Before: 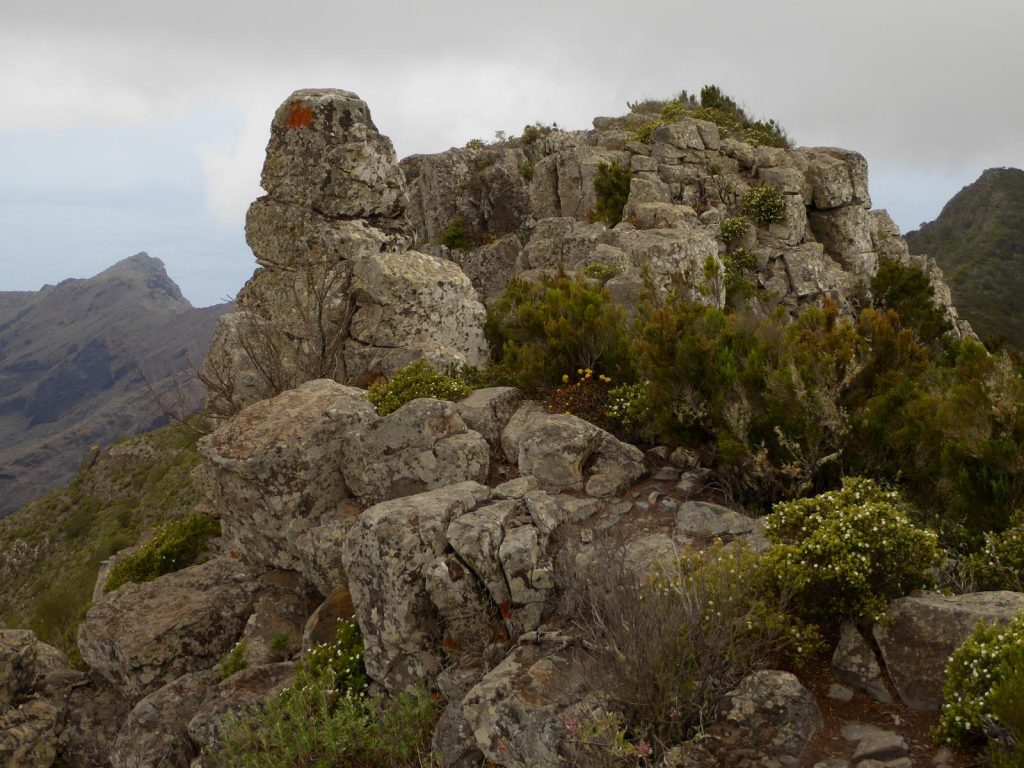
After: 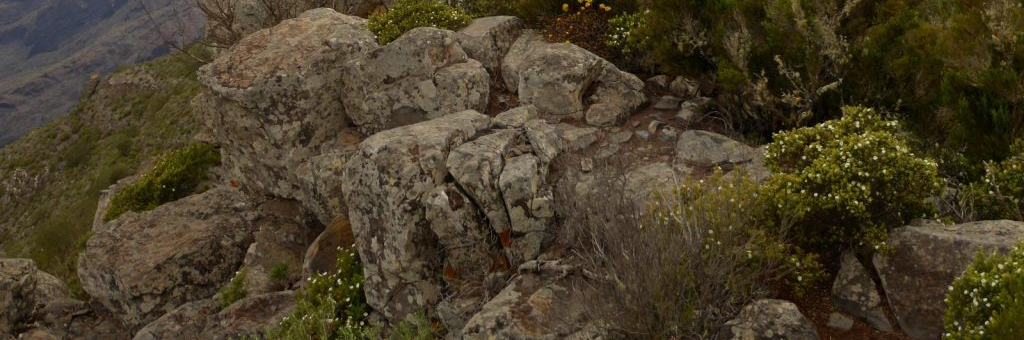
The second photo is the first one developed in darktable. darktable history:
crop and rotate: top 48.409%, bottom 7.204%
